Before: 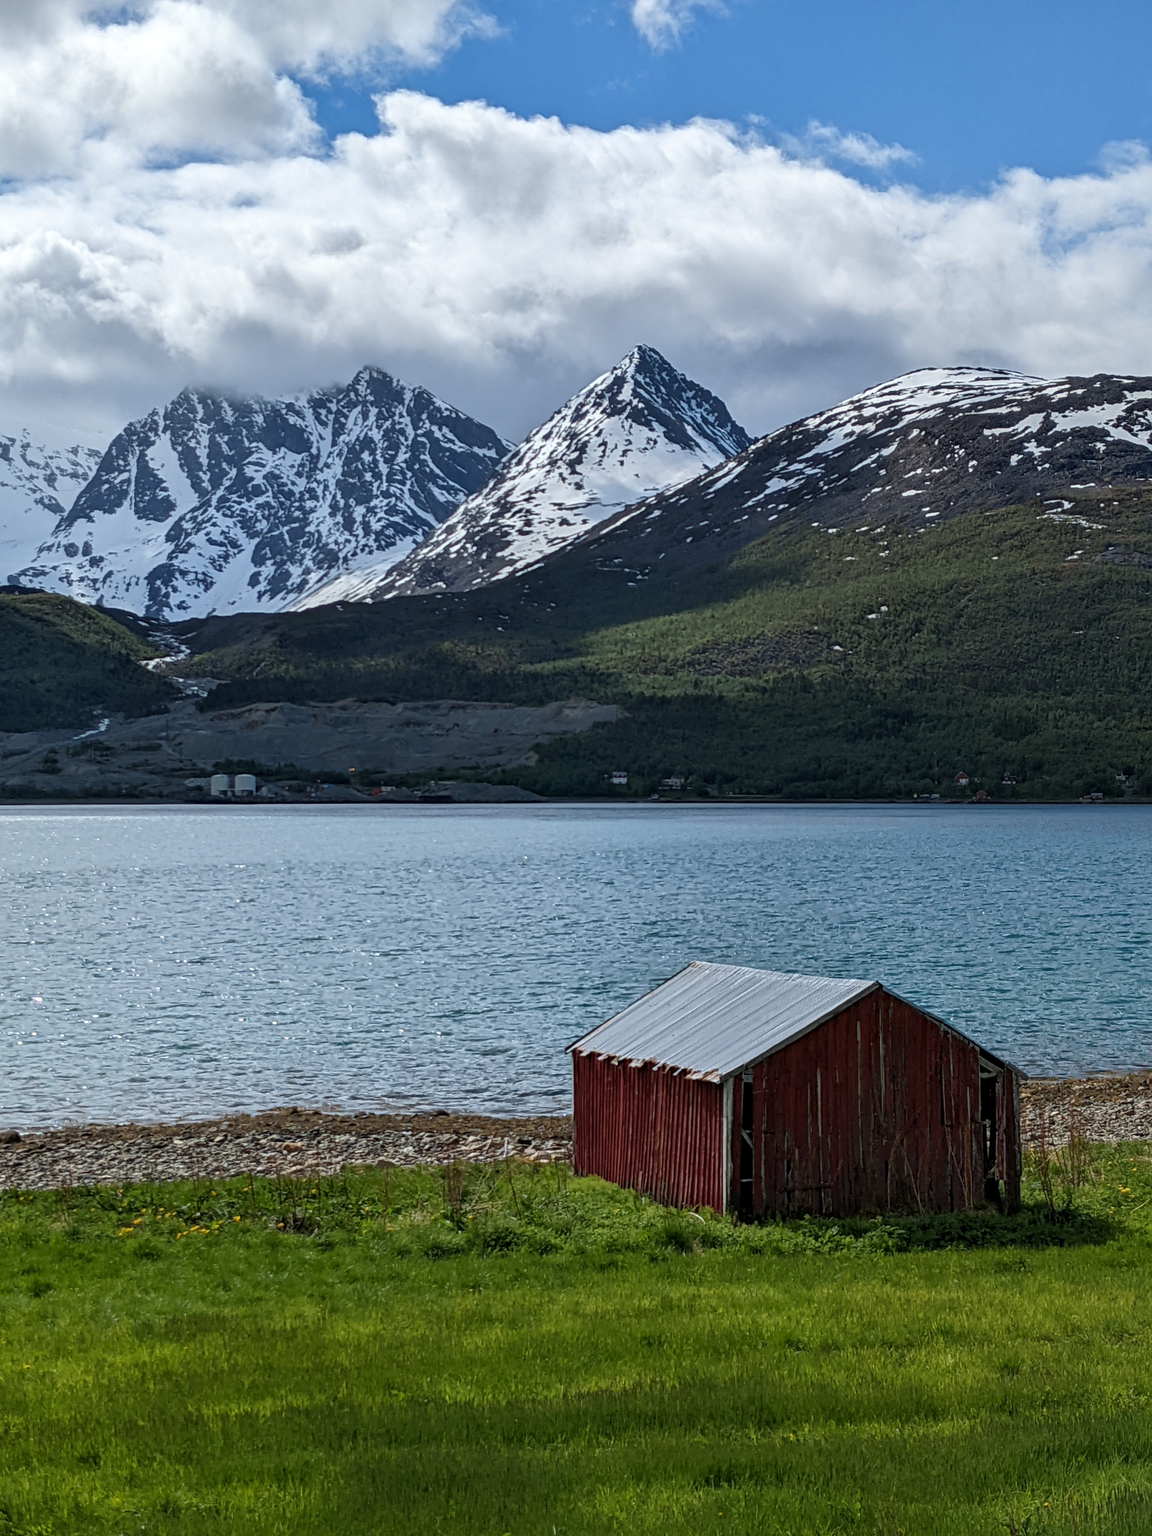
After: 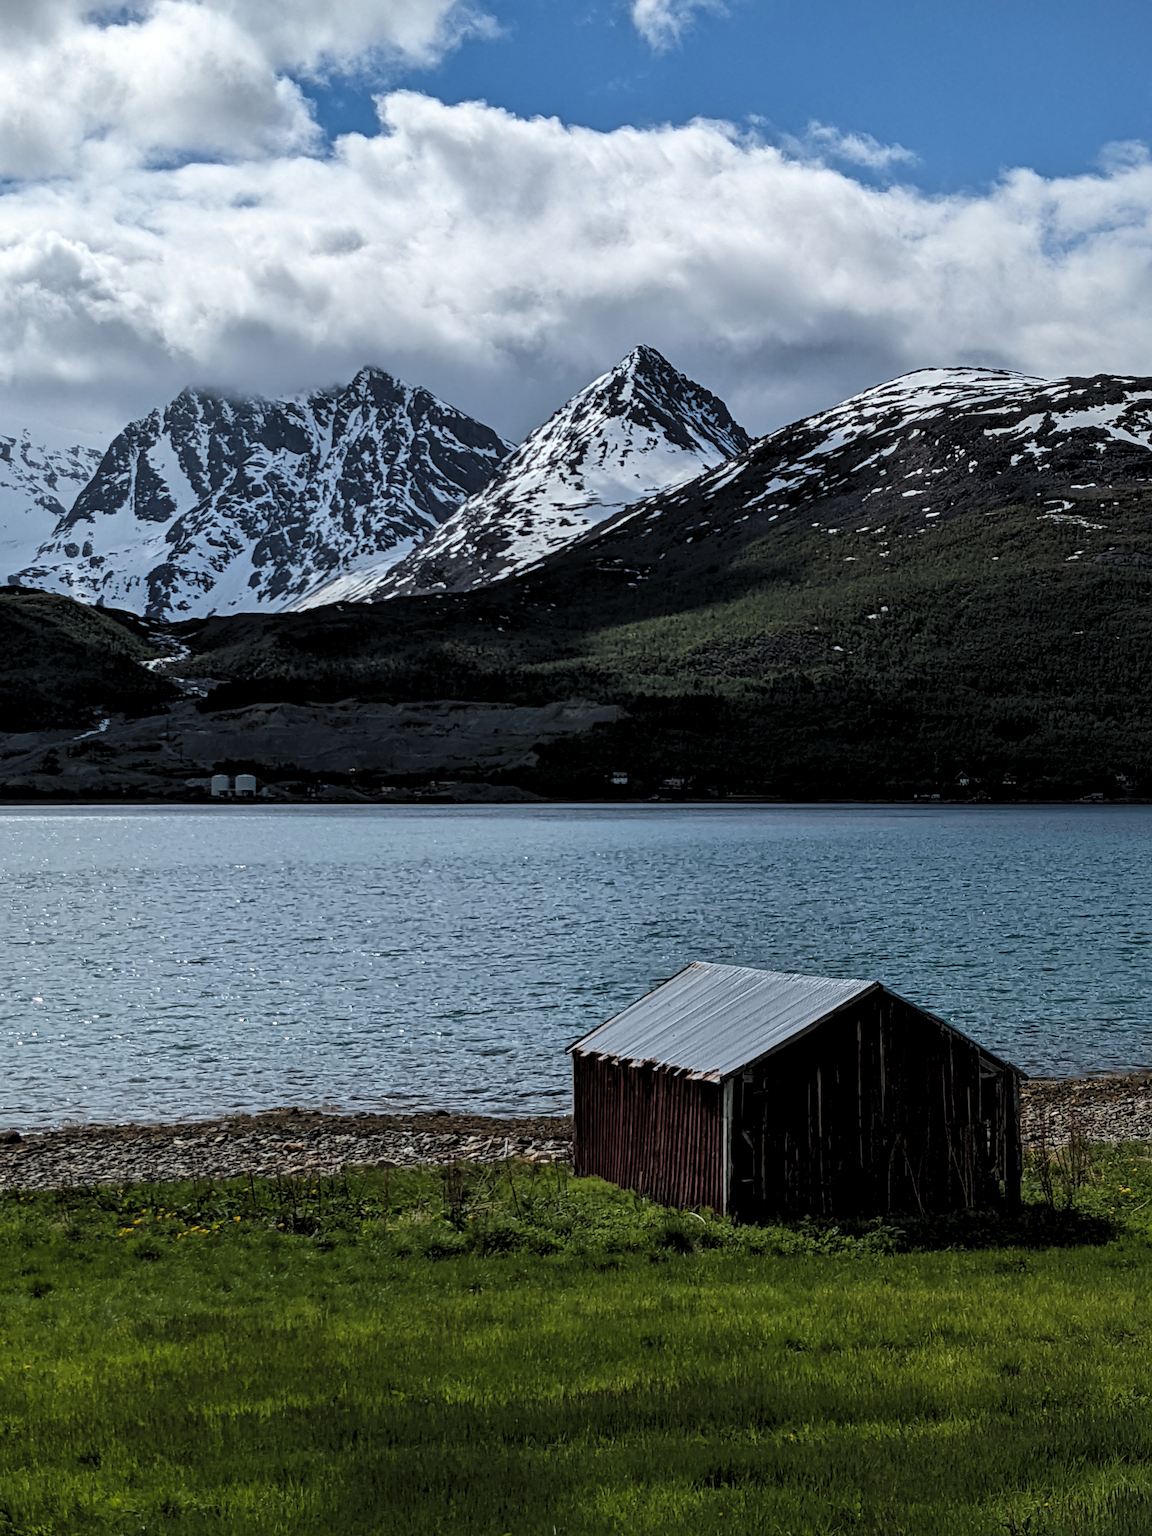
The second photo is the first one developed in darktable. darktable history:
levels: mode automatic, black 8.58%, levels [0.116, 0.574, 1]
contrast brightness saturation: contrast -0.129
